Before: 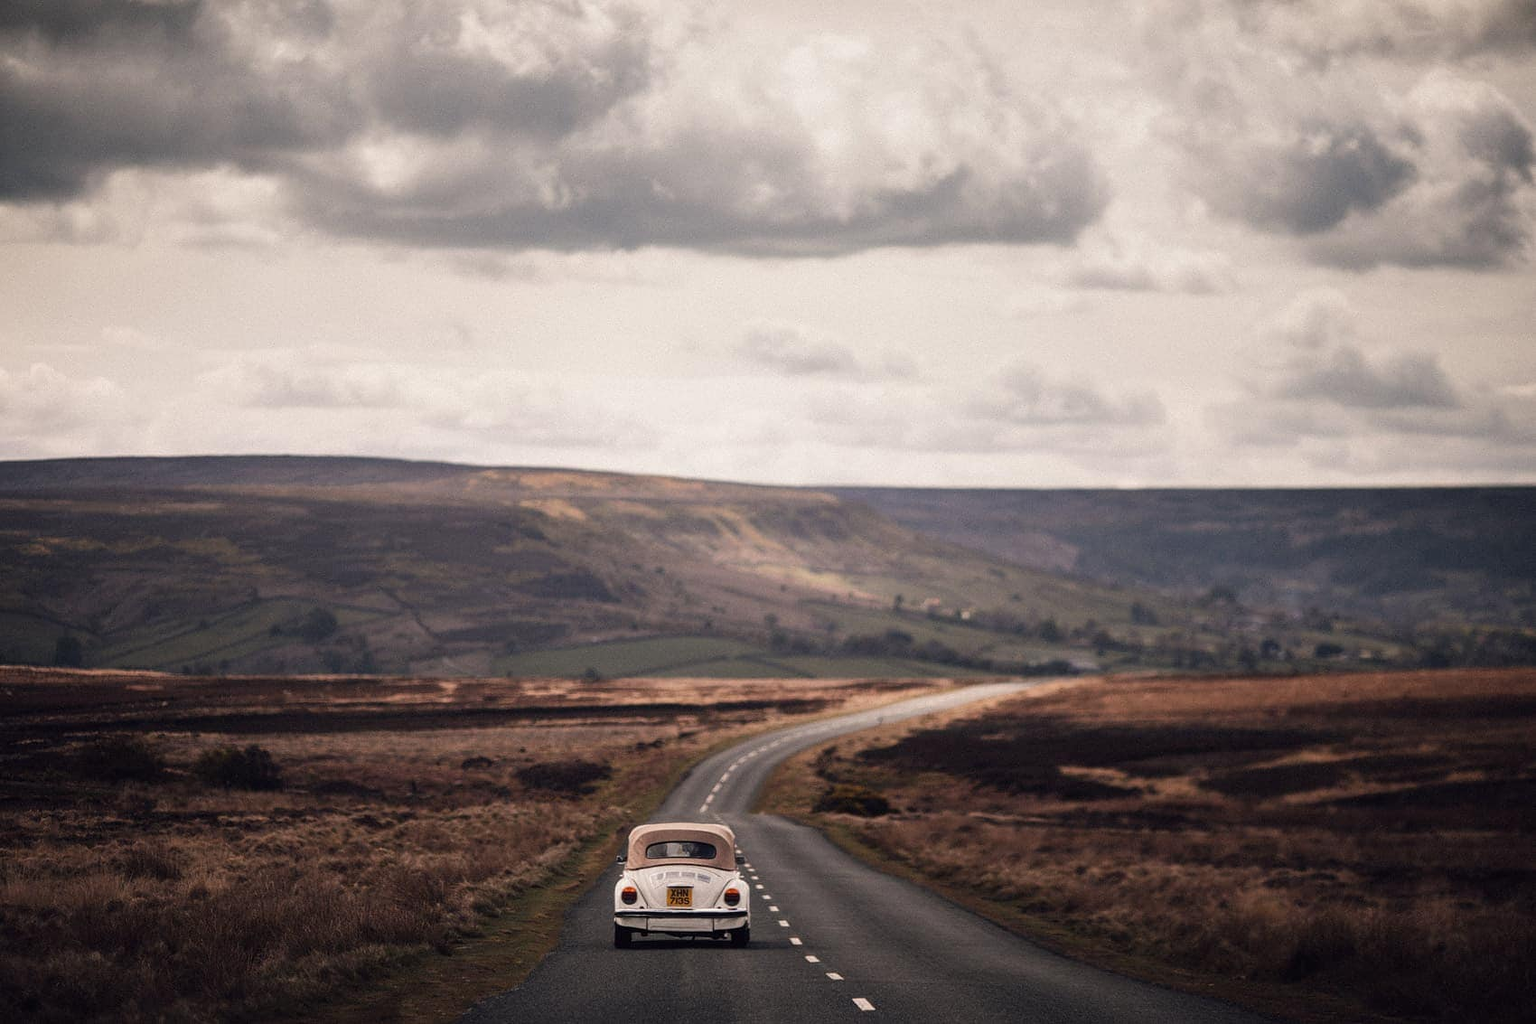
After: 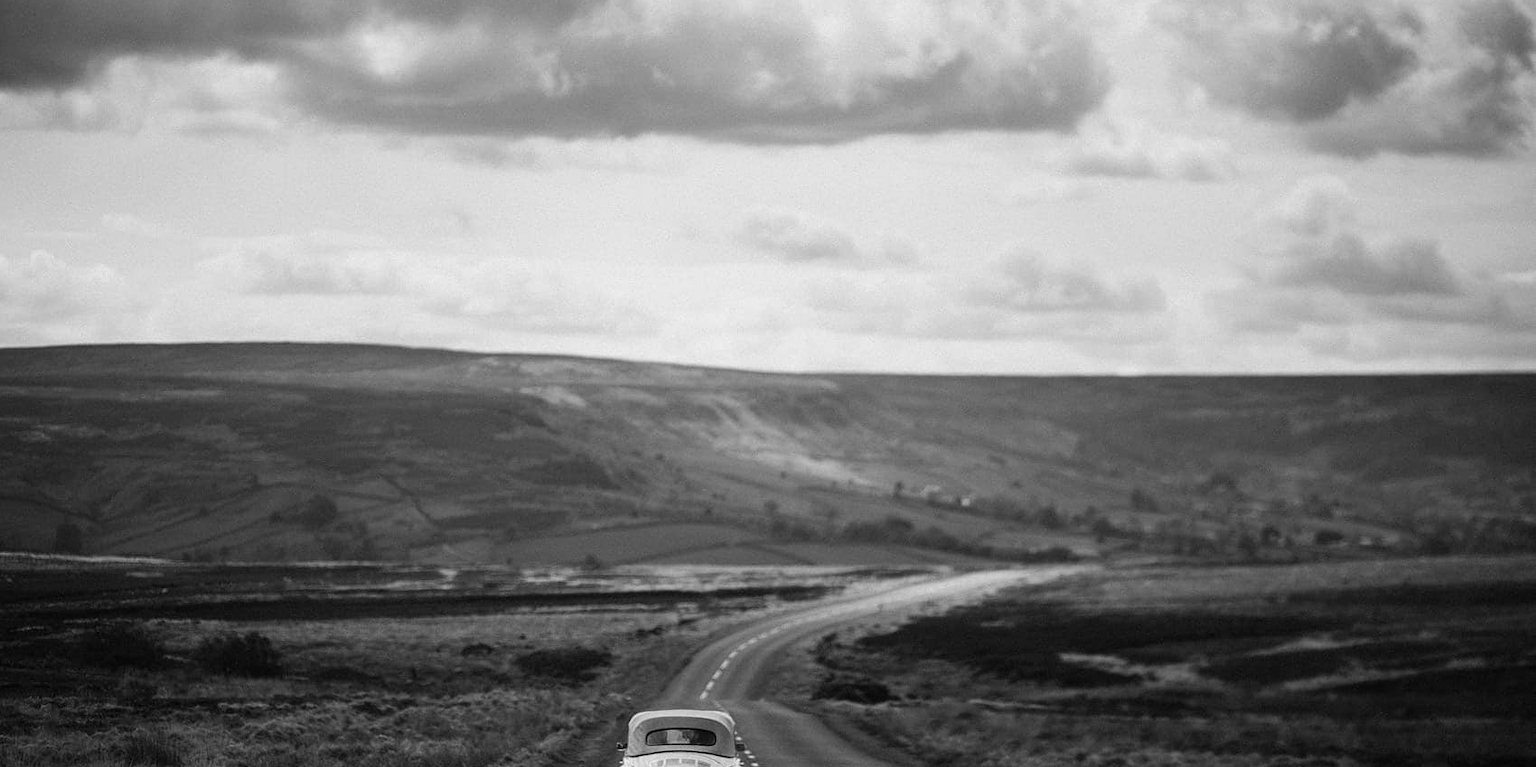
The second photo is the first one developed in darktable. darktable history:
monochrome: on, module defaults
crop: top 11.038%, bottom 13.962%
